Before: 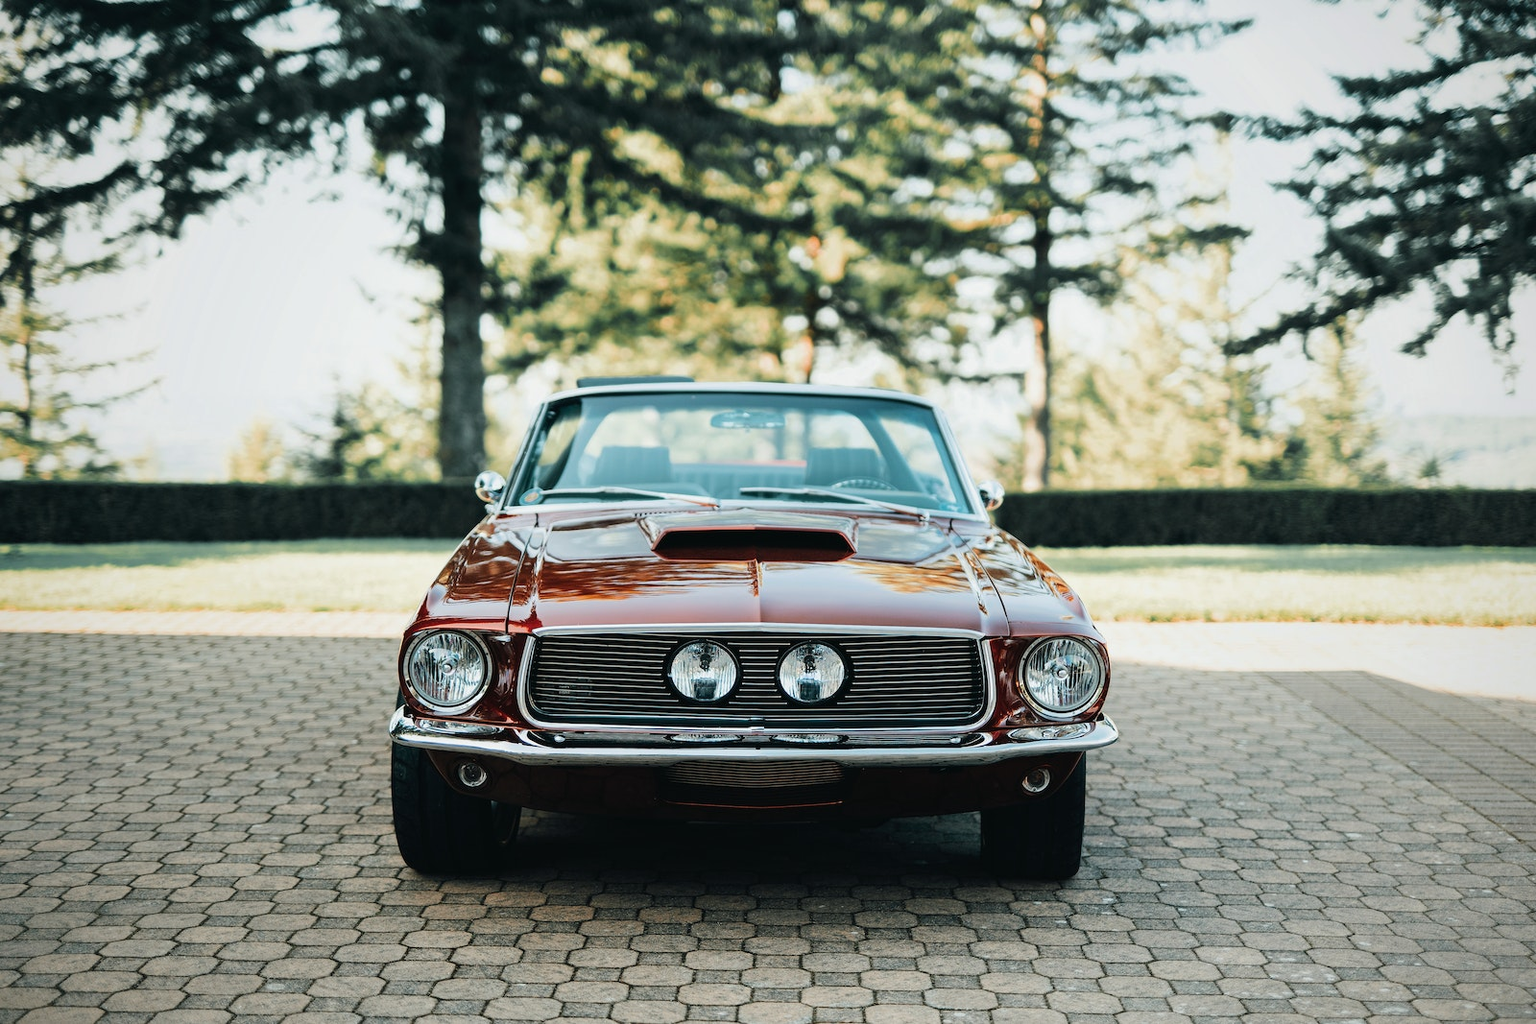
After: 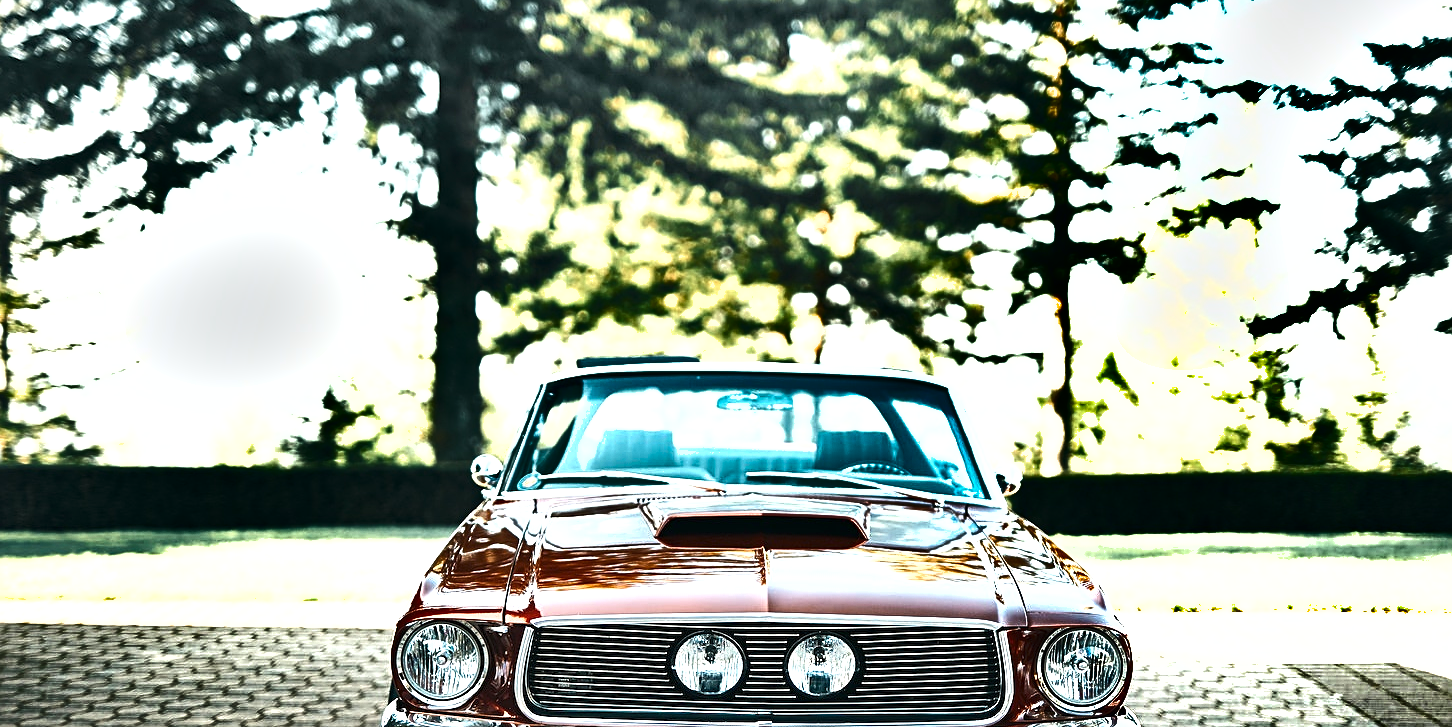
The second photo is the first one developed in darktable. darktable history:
crop: left 1.558%, top 3.442%, right 7.676%, bottom 28.422%
exposure: black level correction 0, exposure 1.099 EV, compensate highlight preservation false
shadows and highlights: shadows 20.81, highlights -83.03, soften with gaussian
color zones: curves: ch1 [(0.113, 0.438) (0.75, 0.5)]; ch2 [(0.12, 0.526) (0.75, 0.5)]
sharpen: amount 0.495
